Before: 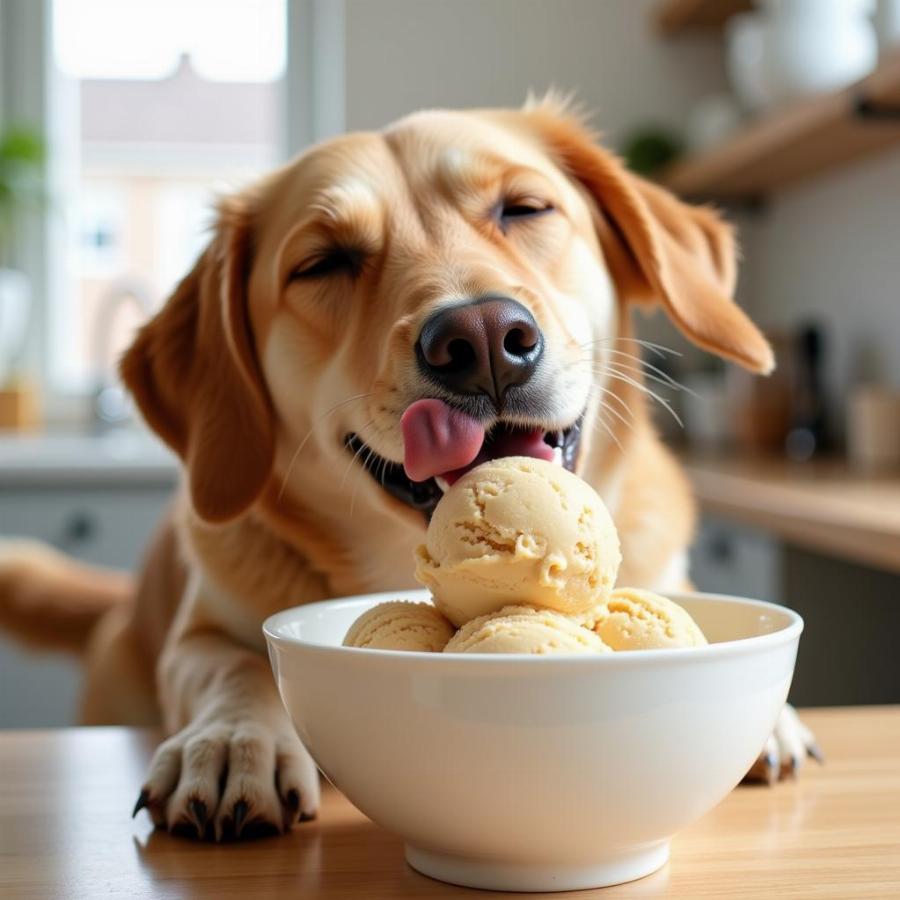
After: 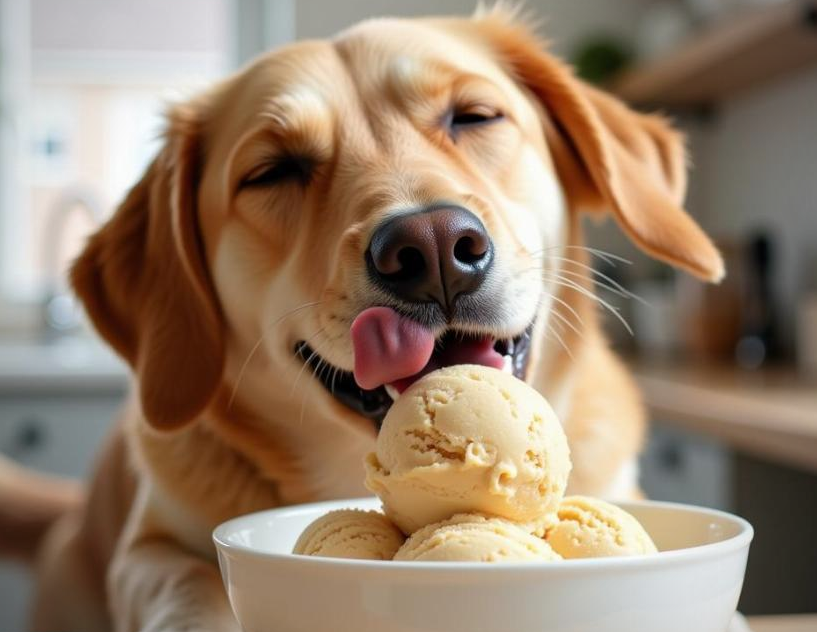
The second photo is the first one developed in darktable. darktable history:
crop: left 5.596%, top 10.314%, right 3.534%, bottom 19.395%
vignetting: fall-off radius 60.92%
